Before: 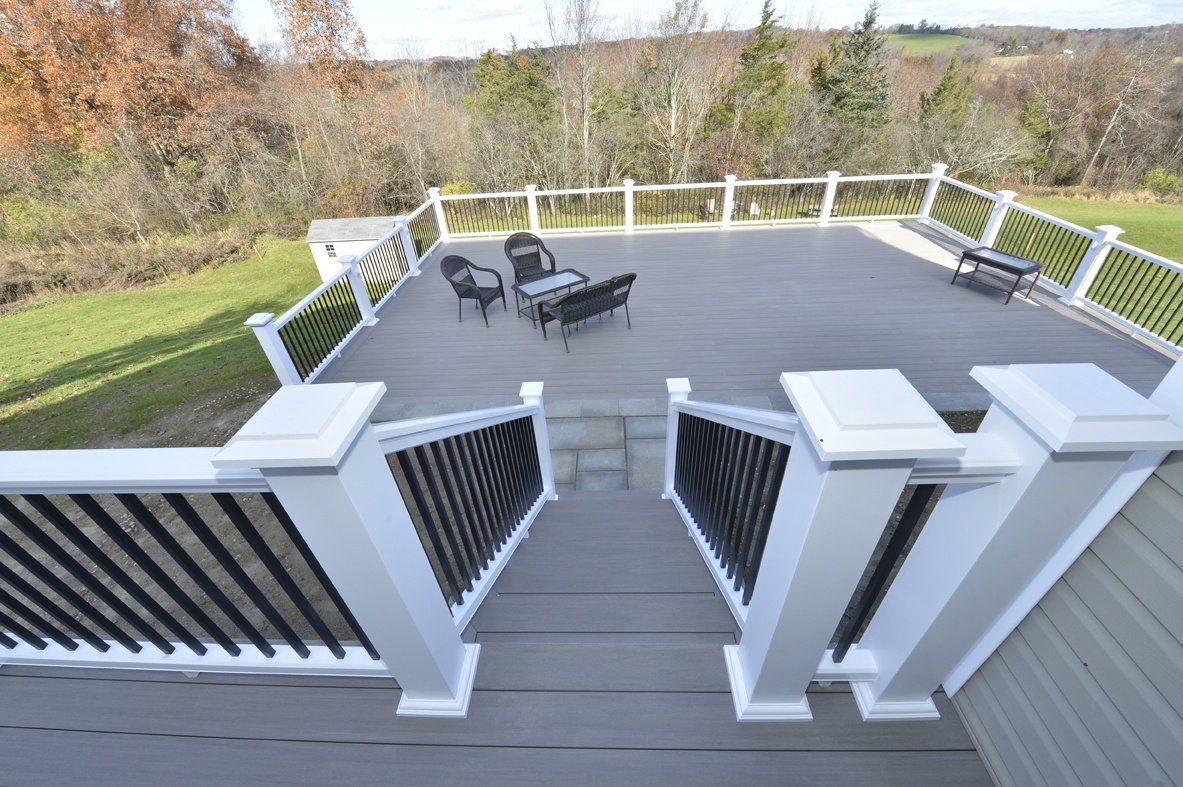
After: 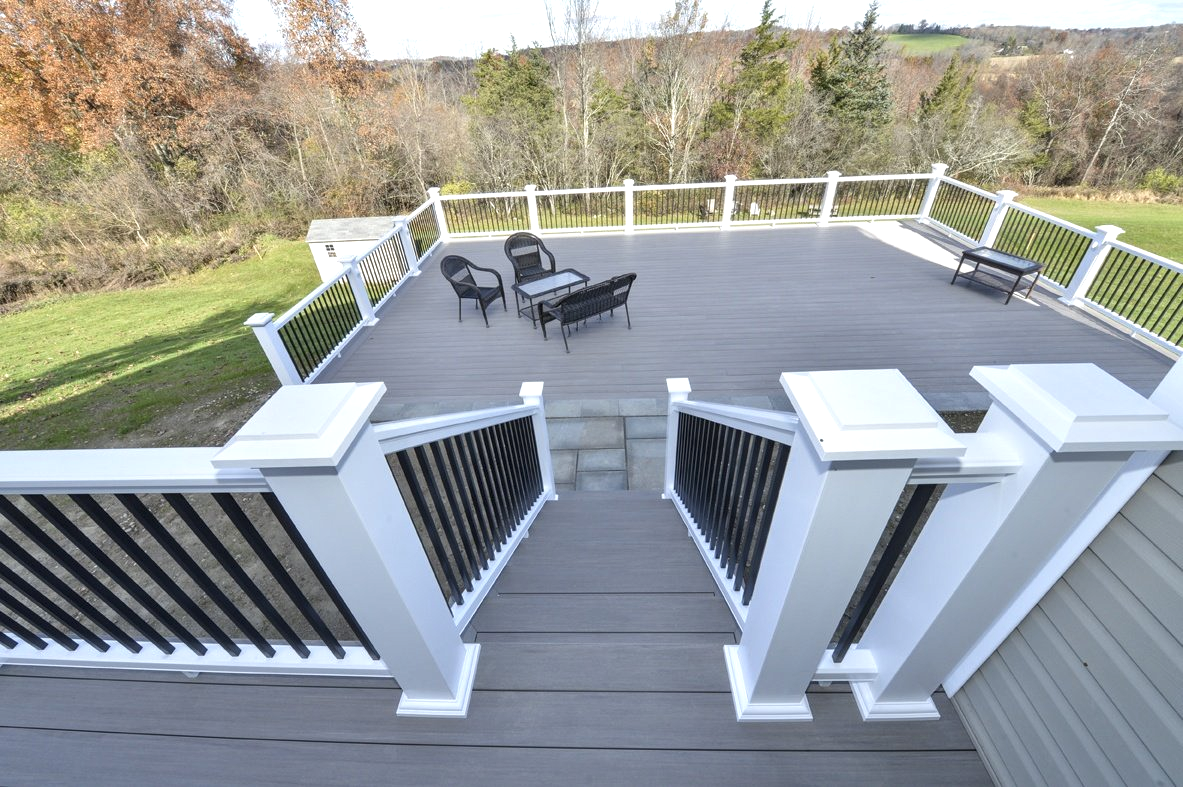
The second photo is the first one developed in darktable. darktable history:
exposure: exposure 0.127 EV, compensate highlight preservation false
local contrast: detail 130%
